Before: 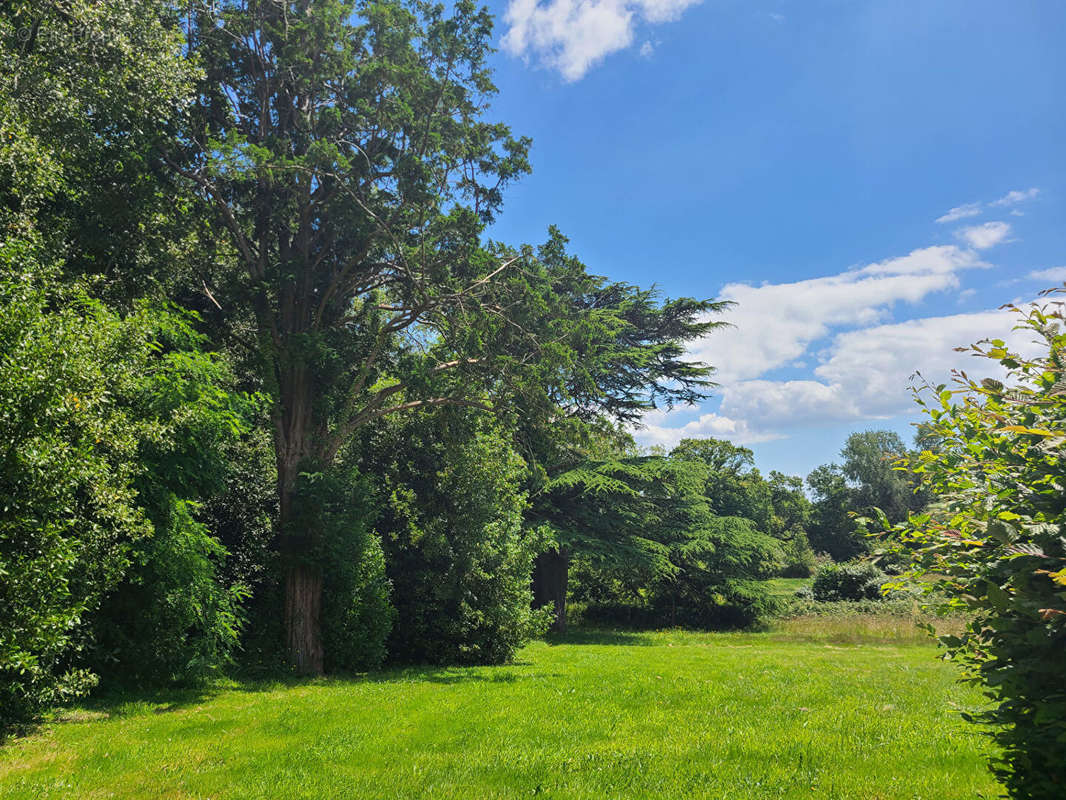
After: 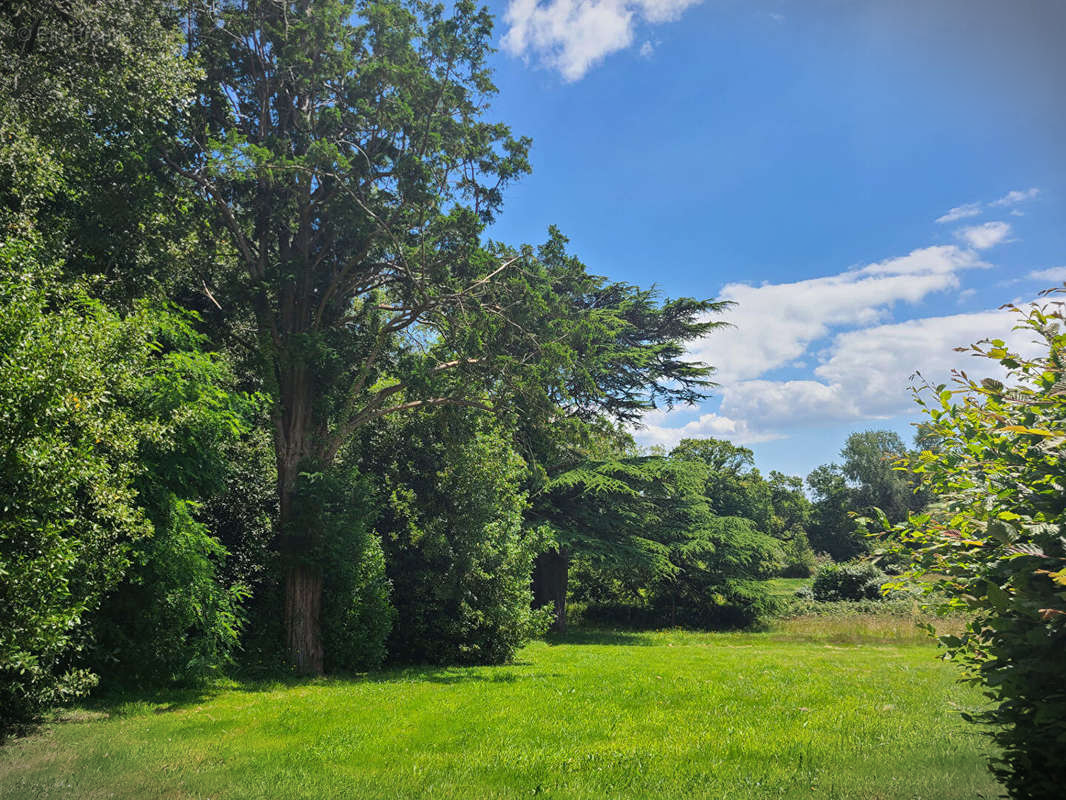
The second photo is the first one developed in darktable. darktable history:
shadows and highlights: shadows 20.8, highlights -36.75, soften with gaussian
vignetting: fall-off start 99.85%, width/height ratio 1.321, dithering 16-bit output
